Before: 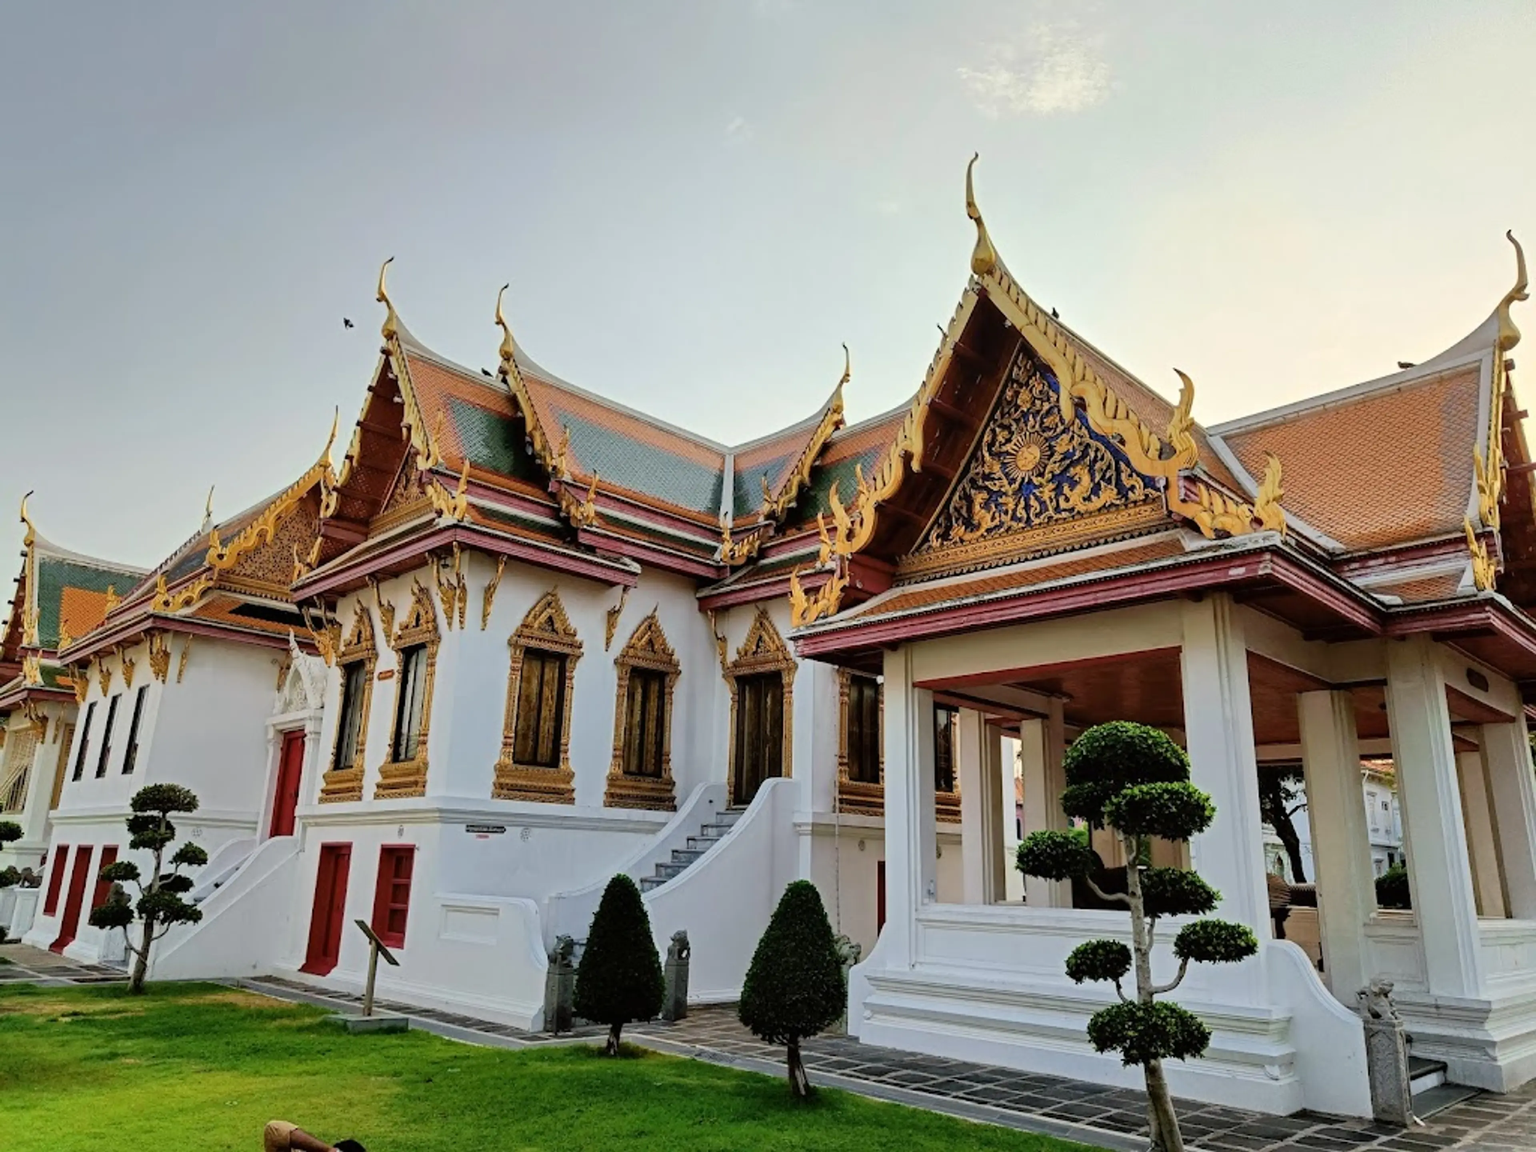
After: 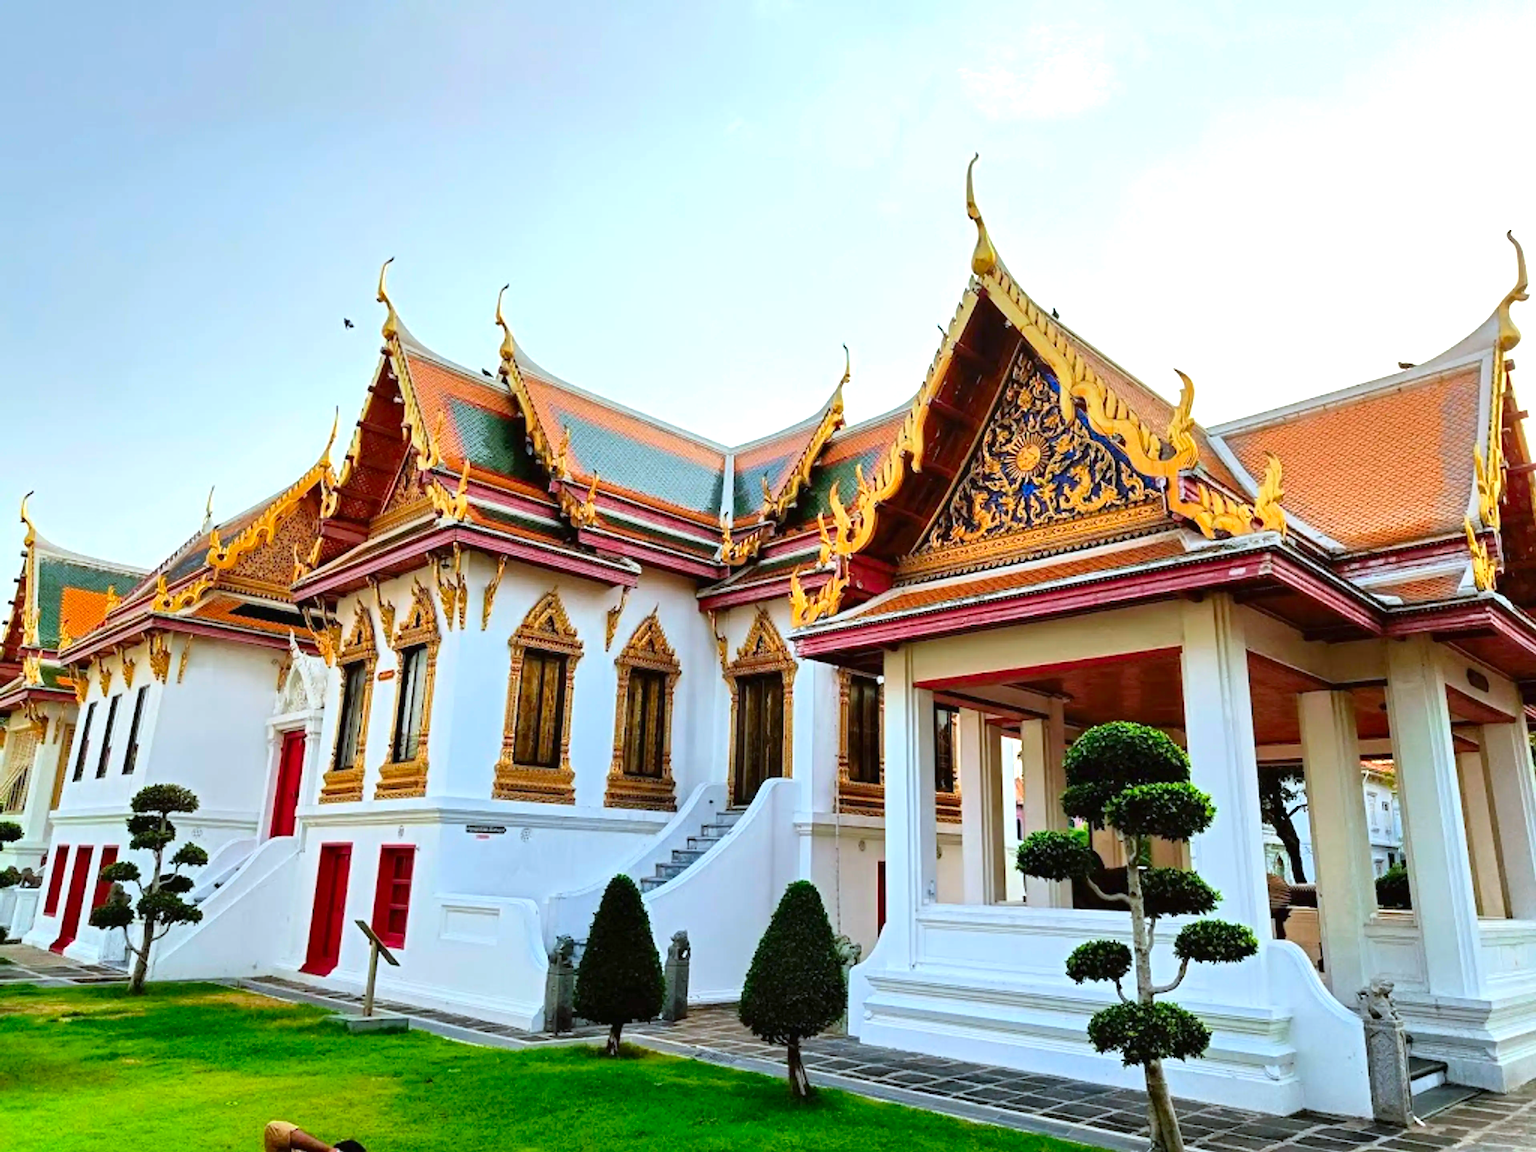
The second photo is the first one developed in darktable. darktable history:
exposure: black level correction 0, exposure 0.7 EV, compensate exposure bias true, compensate highlight preservation false
contrast brightness saturation: saturation 0.5
tone equalizer: on, module defaults
color correction: highlights a* -4.18, highlights b* -10.81
